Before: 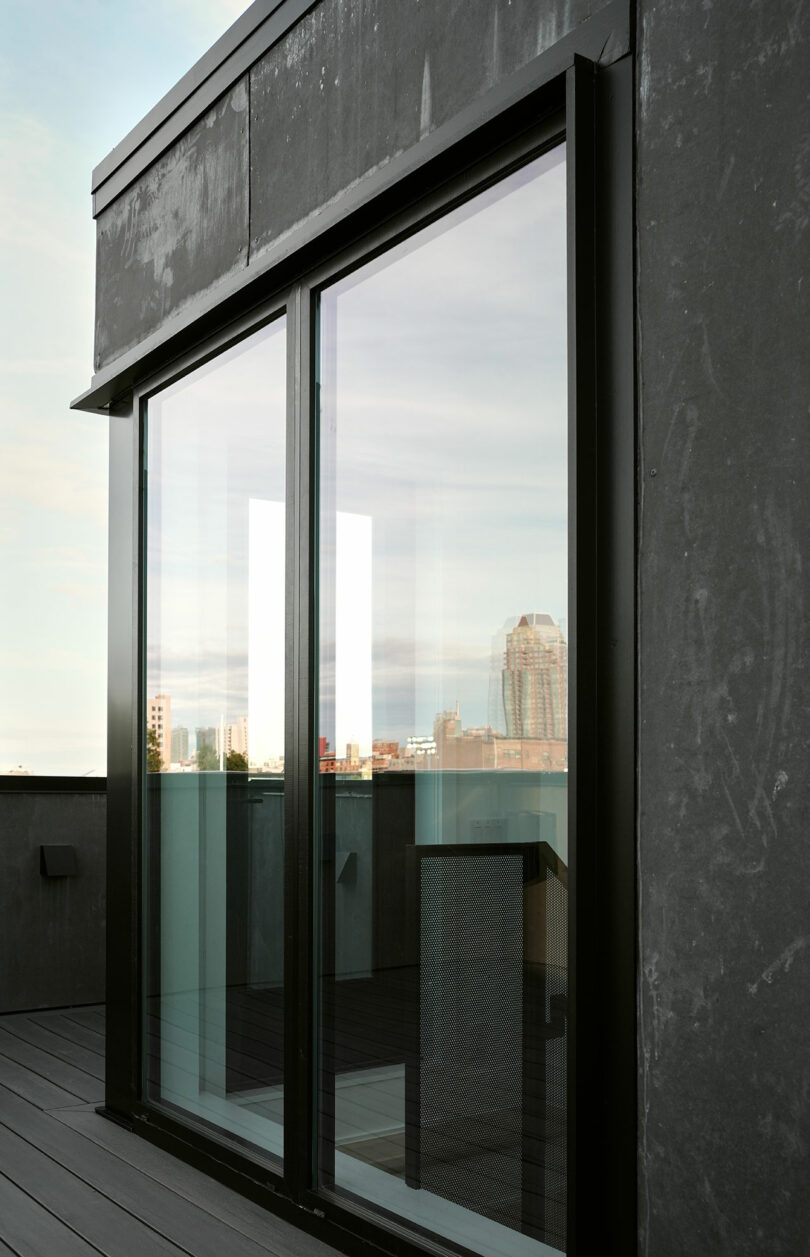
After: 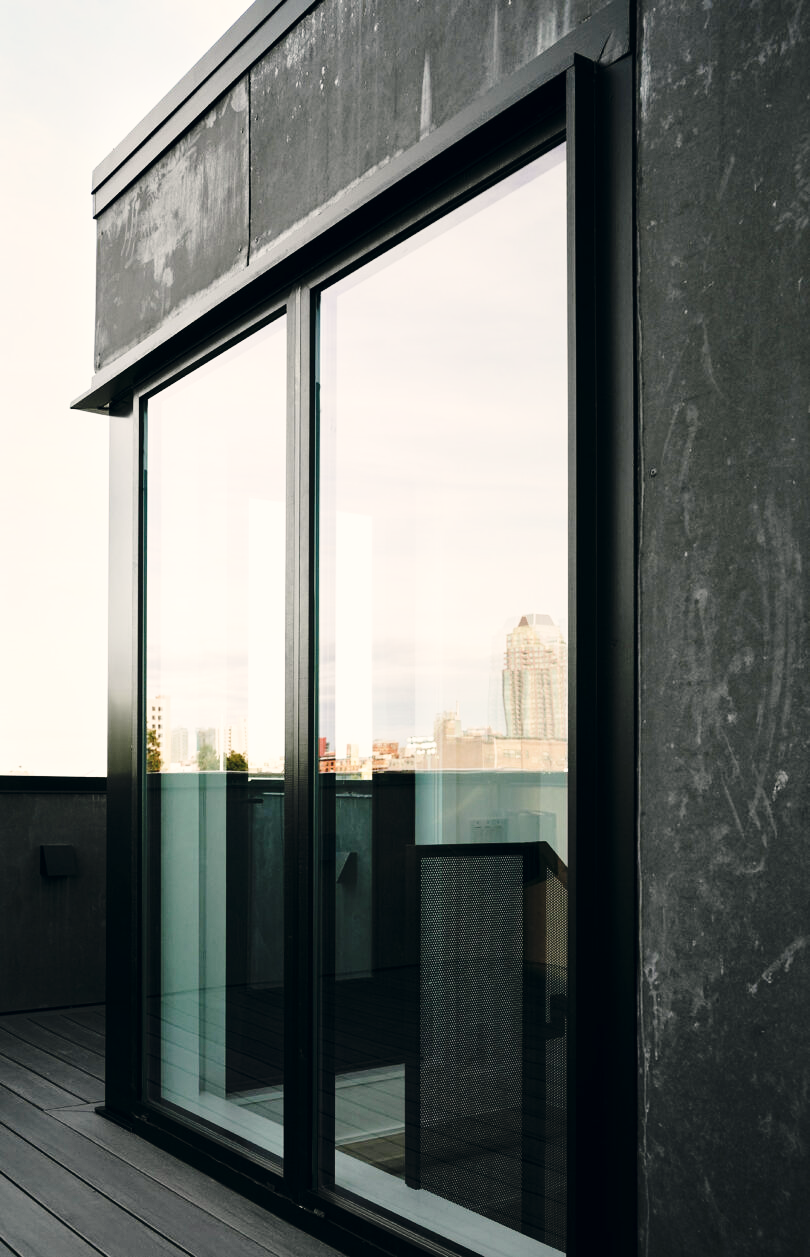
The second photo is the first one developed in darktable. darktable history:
base curve: curves: ch0 [(0, 0) (0.04, 0.03) (0.133, 0.232) (0.448, 0.748) (0.843, 0.968) (1, 1)], preserve colors none
color correction: highlights a* 2.86, highlights b* 5.02, shadows a* -2.35, shadows b* -4.91, saturation 0.811
